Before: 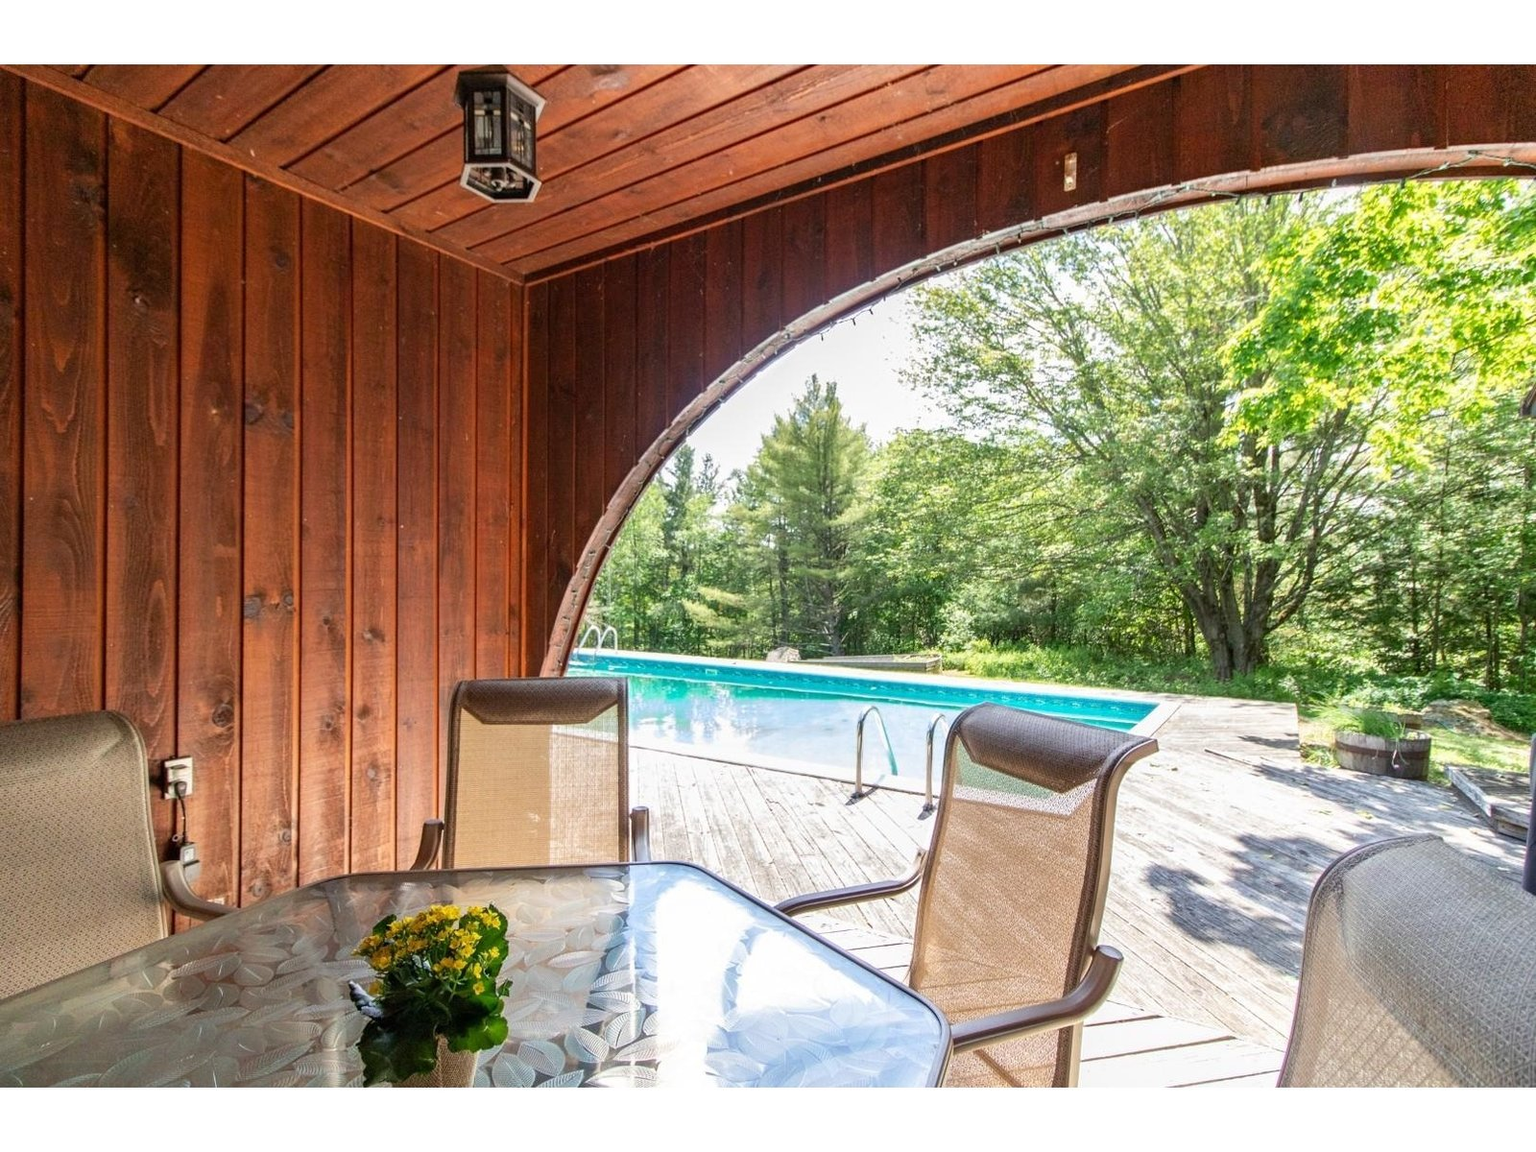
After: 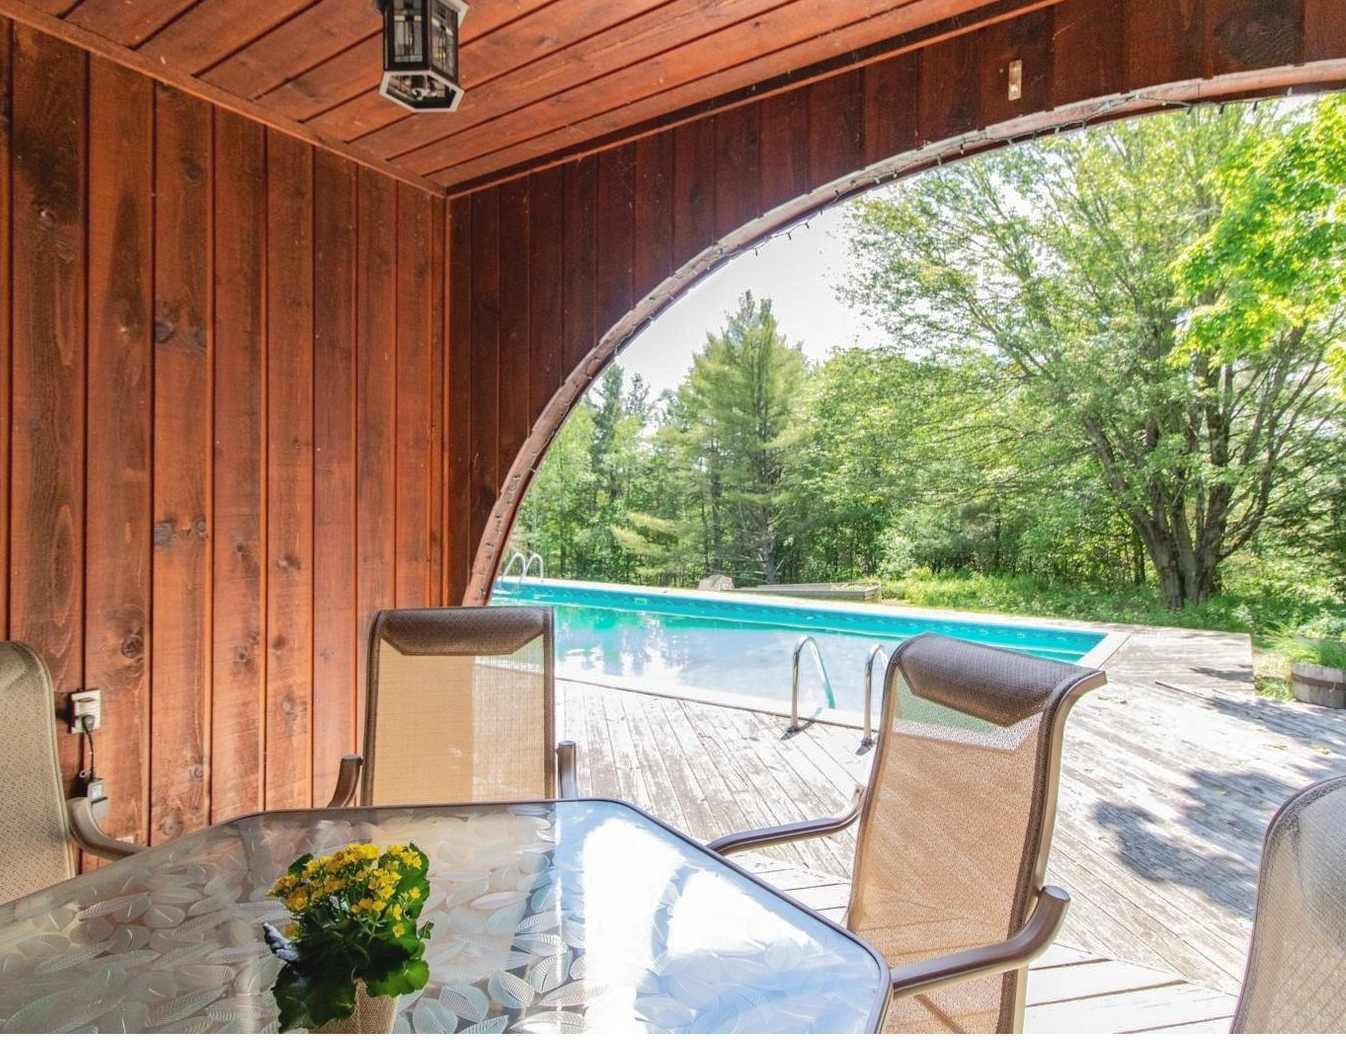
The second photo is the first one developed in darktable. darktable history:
crop: left 6.278%, top 8.307%, right 9.543%, bottom 3.972%
tone curve: curves: ch0 [(0, 0) (0.003, 0.048) (0.011, 0.055) (0.025, 0.065) (0.044, 0.089) (0.069, 0.111) (0.1, 0.132) (0.136, 0.163) (0.177, 0.21) (0.224, 0.259) (0.277, 0.323) (0.335, 0.385) (0.399, 0.442) (0.468, 0.508) (0.543, 0.578) (0.623, 0.648) (0.709, 0.716) (0.801, 0.781) (0.898, 0.845) (1, 1)], color space Lab, independent channels, preserve colors none
